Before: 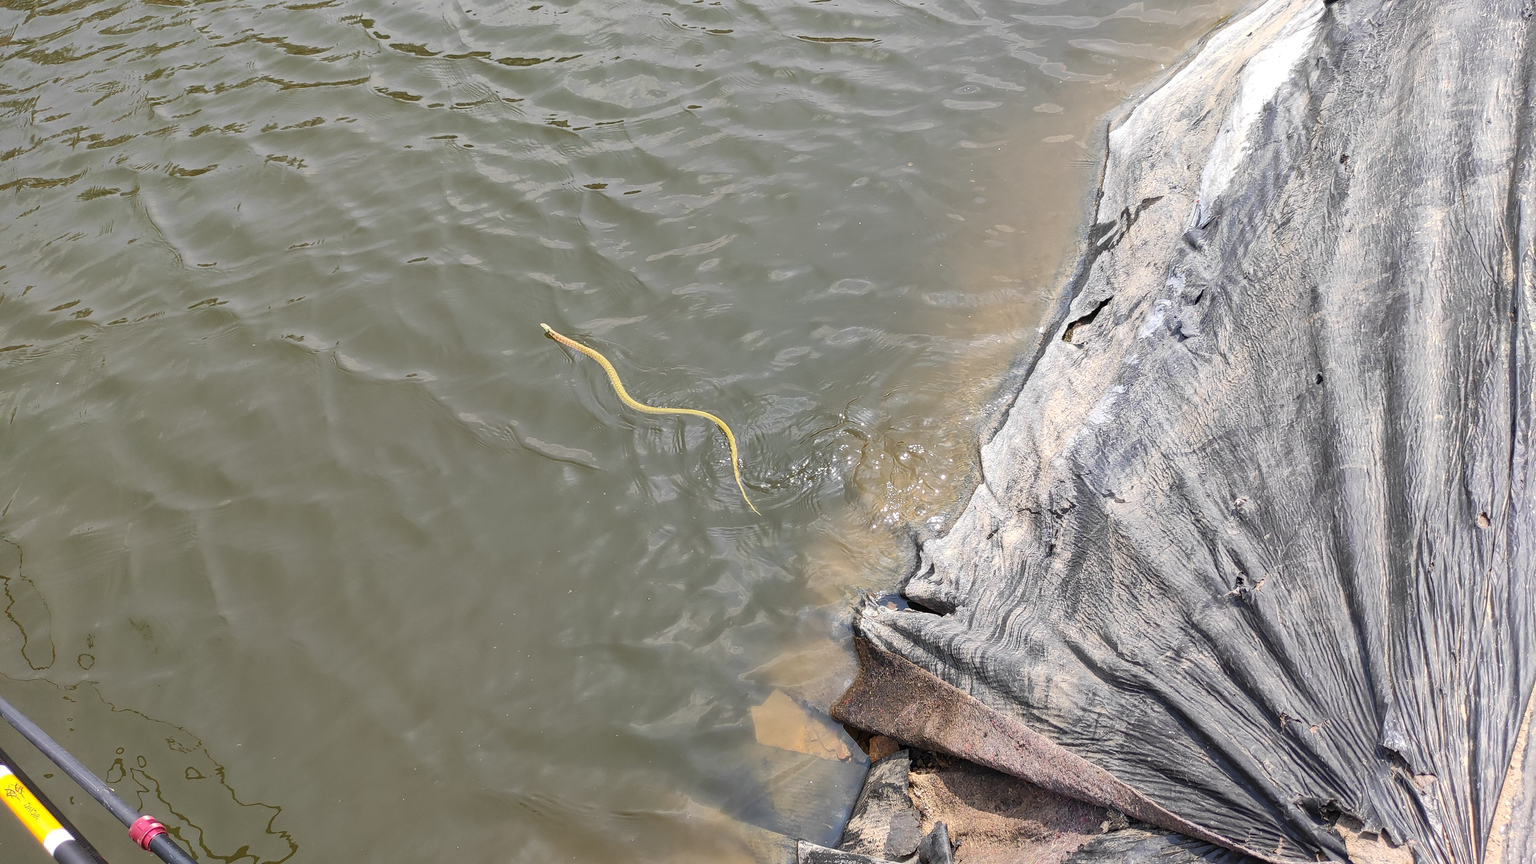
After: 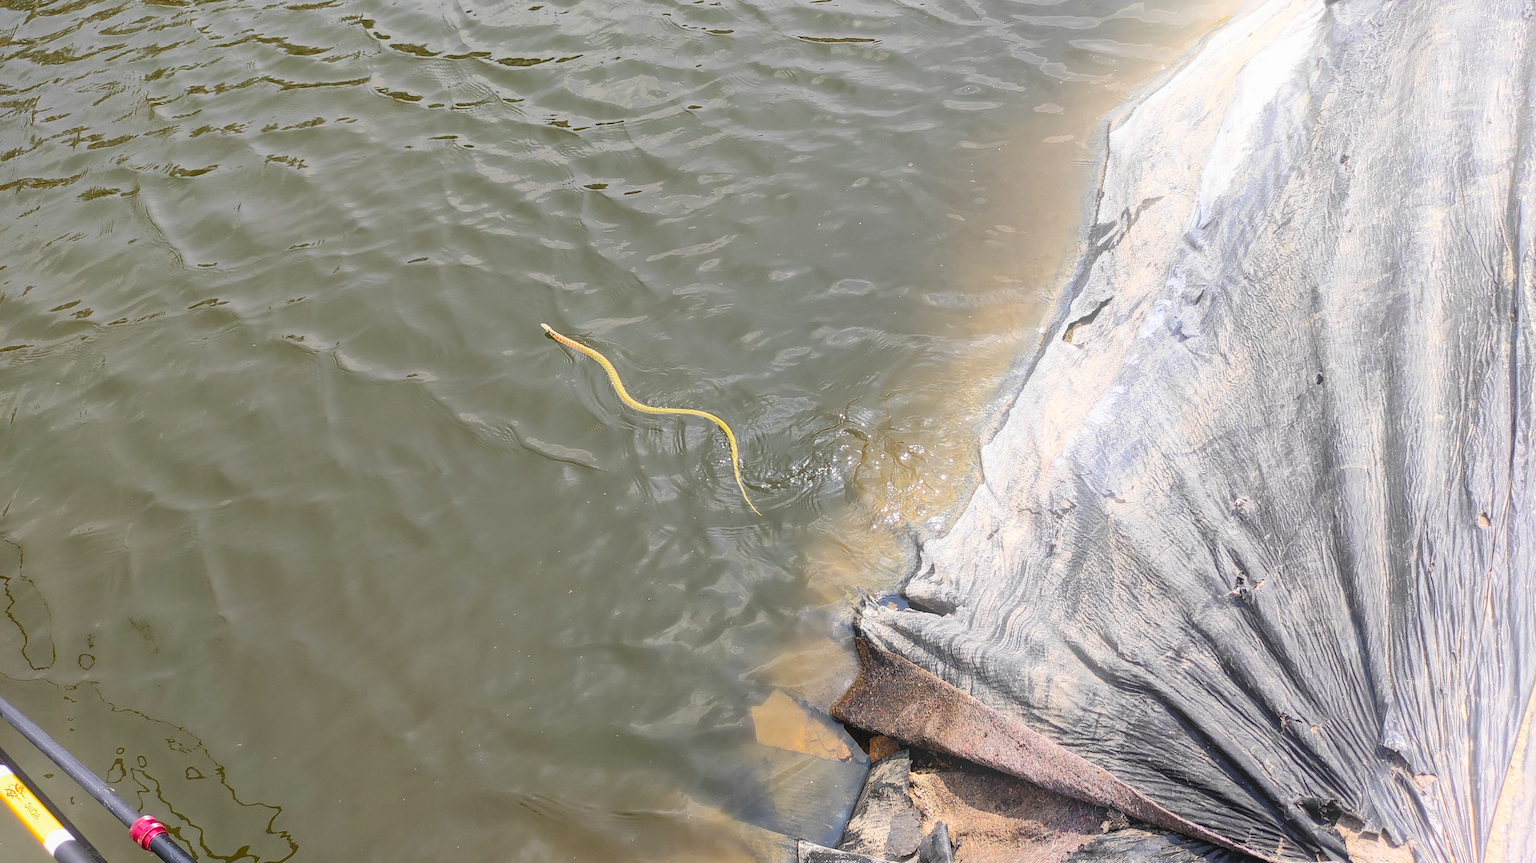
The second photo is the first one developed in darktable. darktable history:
filmic rgb: black relative exposure -12 EV, white relative exposure 2.8 EV, threshold 3 EV, target black luminance 0%, hardness 8.06, latitude 70.41%, contrast 1.14, highlights saturation mix 10%, shadows ↔ highlights balance -0.388%, color science v4 (2020), iterations of high-quality reconstruction 10, contrast in shadows soft, contrast in highlights soft, enable highlight reconstruction true
bloom: size 38%, threshold 95%, strength 30%
